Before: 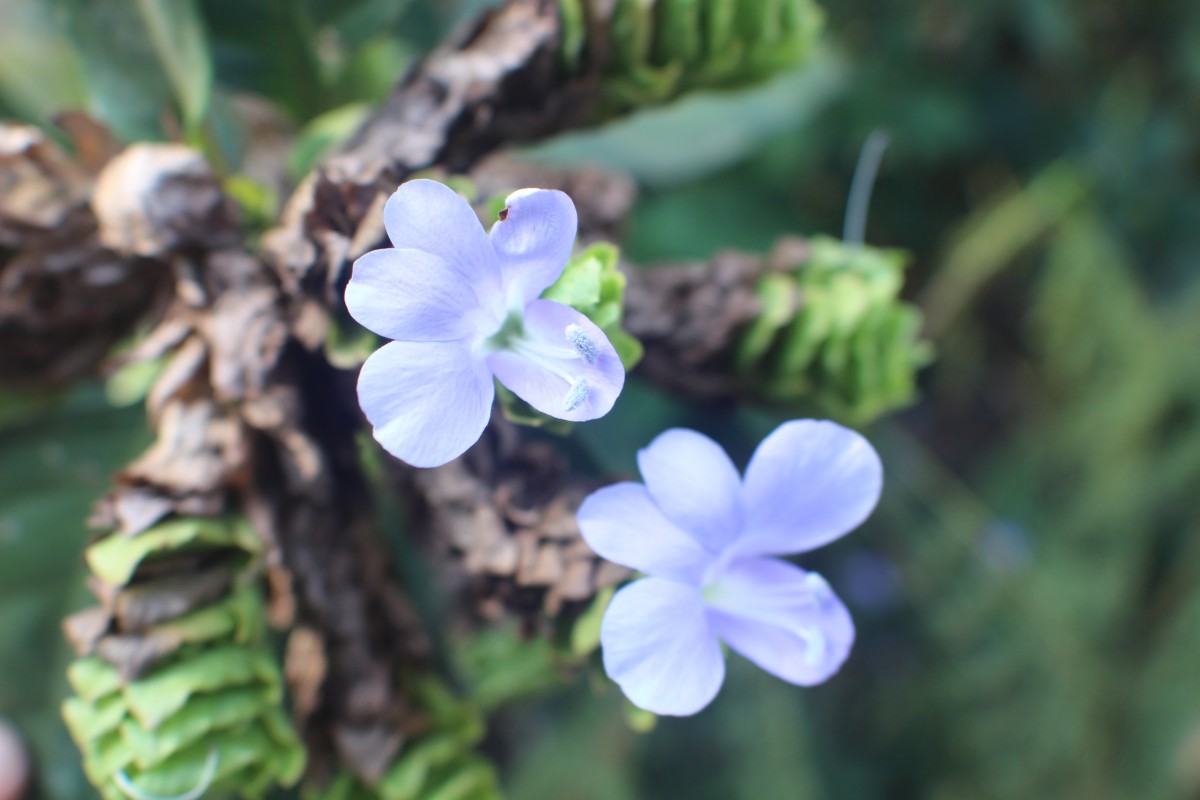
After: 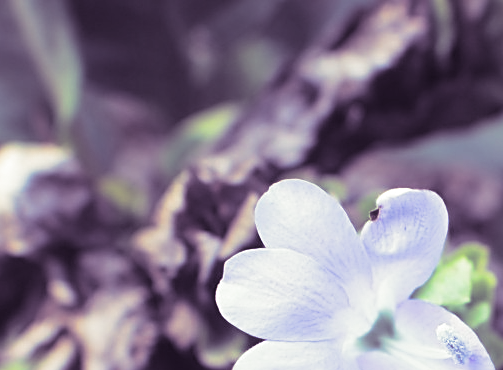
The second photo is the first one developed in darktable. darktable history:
split-toning: shadows › hue 266.4°, shadows › saturation 0.4, highlights › hue 61.2°, highlights › saturation 0.3, compress 0%
rotate and perspective: crop left 0, crop top 0
sharpen: on, module defaults
crop and rotate: left 10.817%, top 0.062%, right 47.194%, bottom 53.626%
